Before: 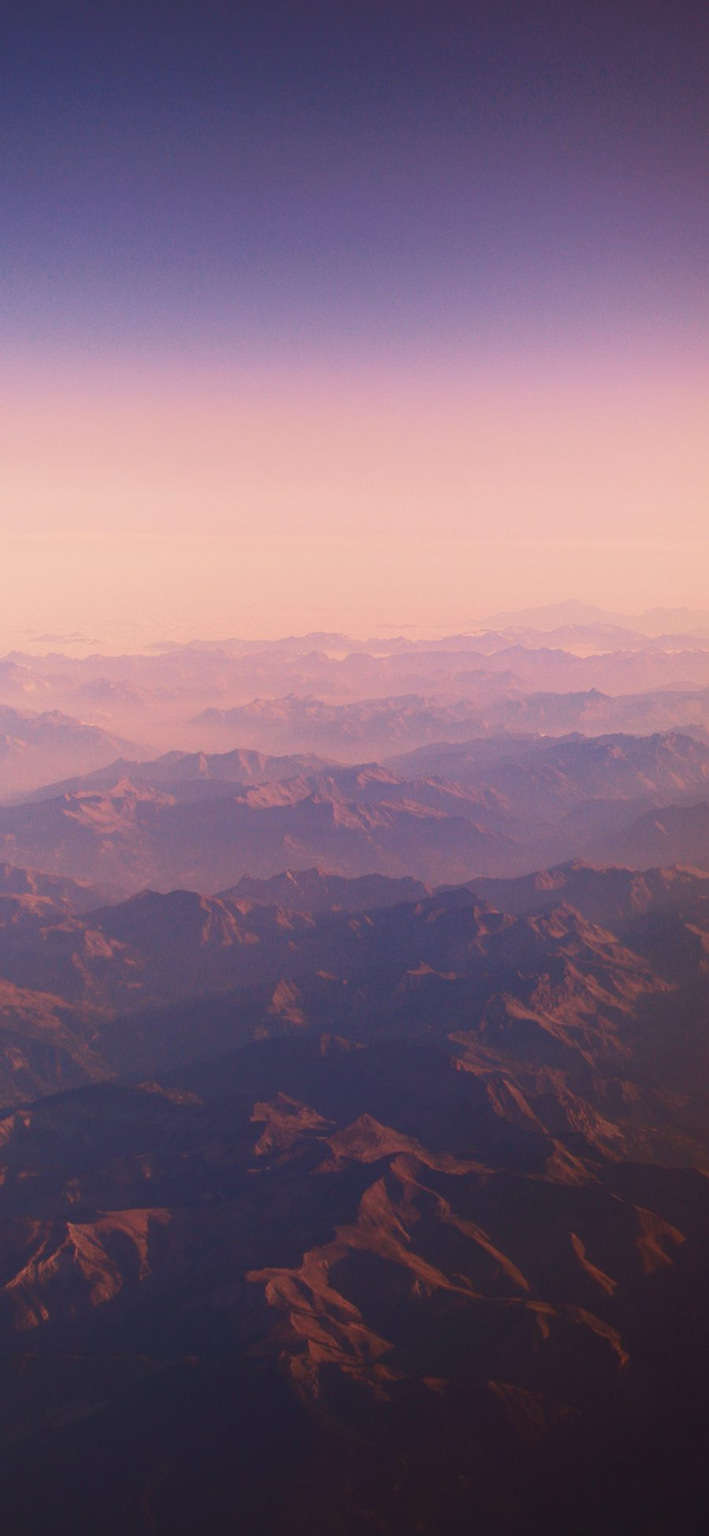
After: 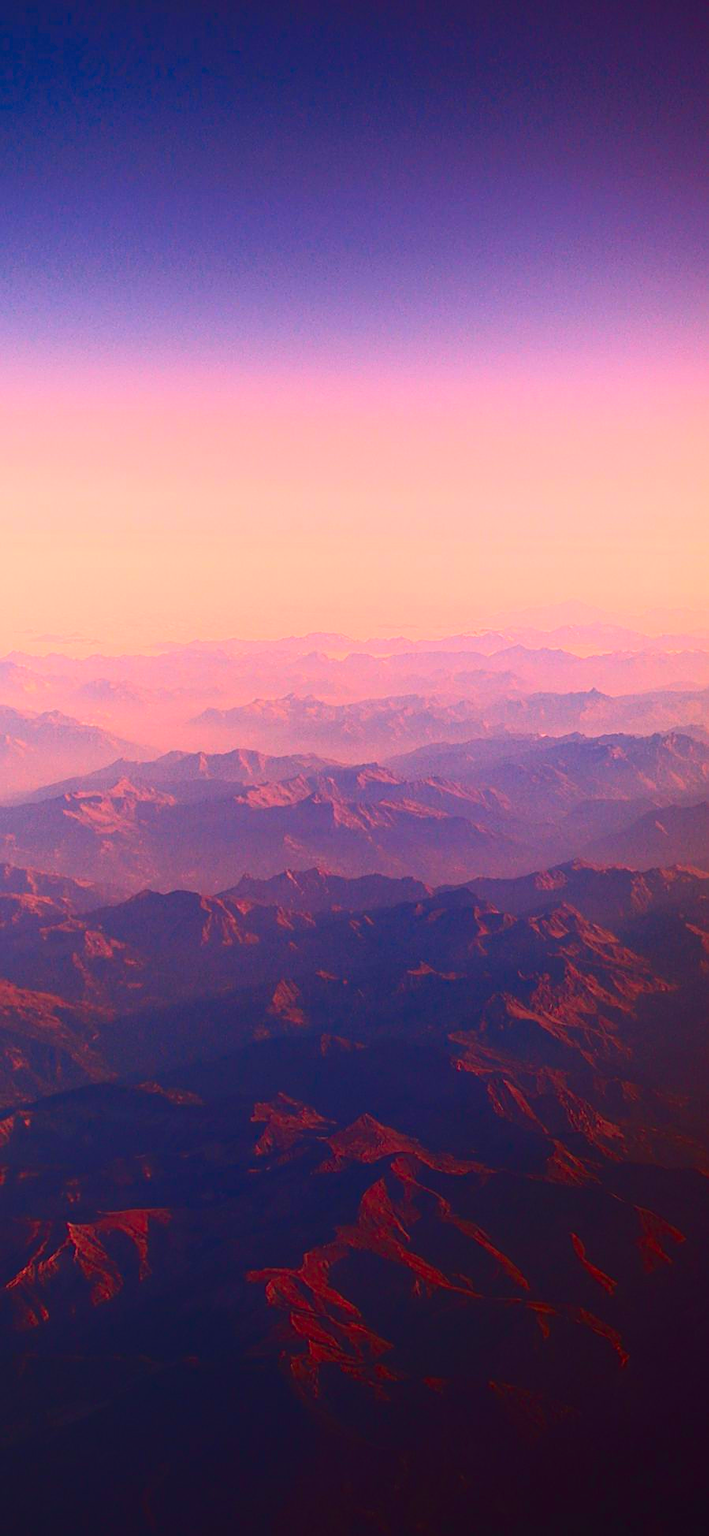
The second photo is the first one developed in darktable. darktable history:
contrast brightness saturation: contrast 0.264, brightness 0.023, saturation 0.879
exposure: exposure -0.143 EV, compensate highlight preservation false
sharpen: on, module defaults
